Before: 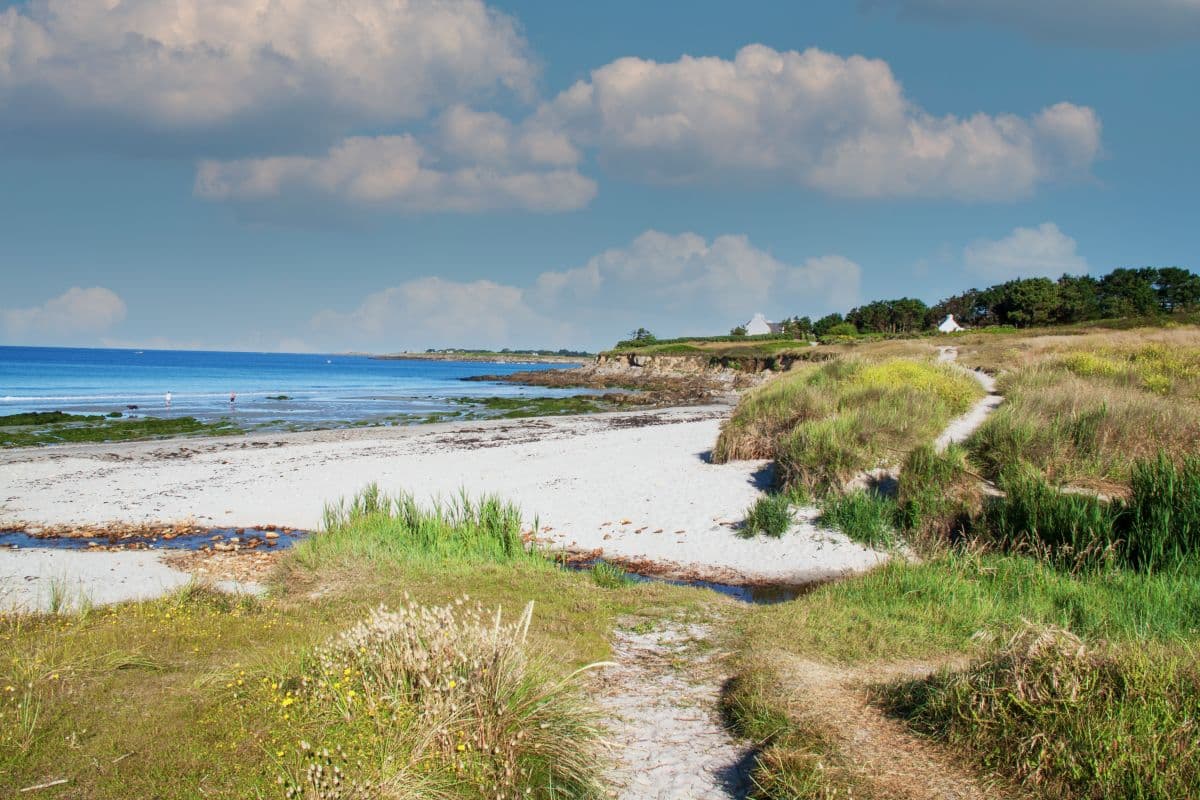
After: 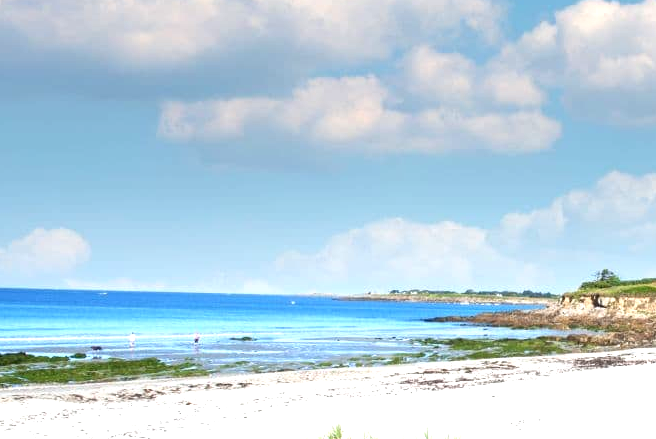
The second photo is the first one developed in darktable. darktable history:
rotate and perspective: crop left 0, crop top 0
crop and rotate: left 3.047%, top 7.509%, right 42.236%, bottom 37.598%
exposure: exposure 1 EV, compensate highlight preservation false
